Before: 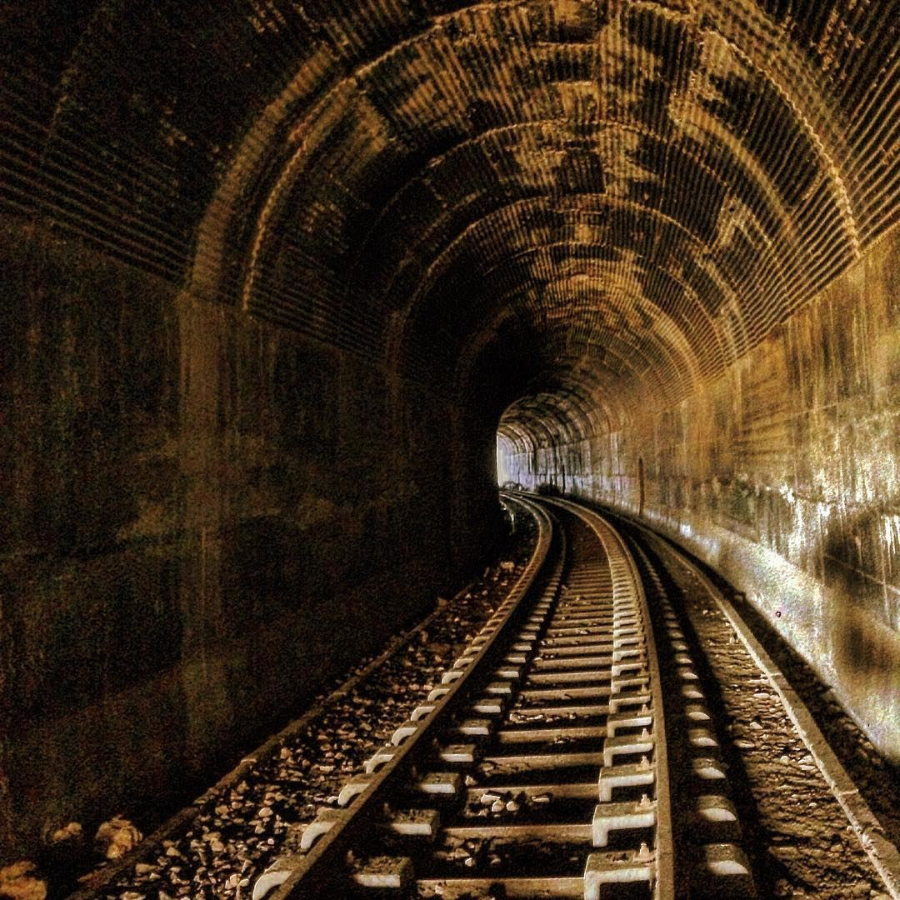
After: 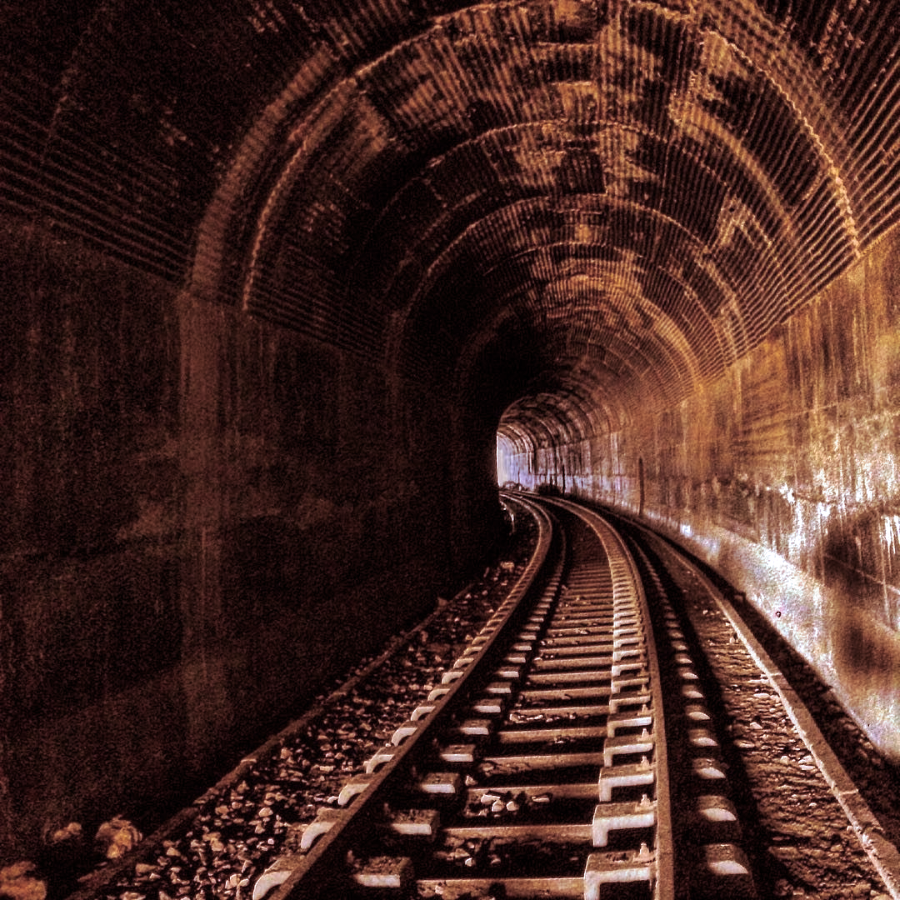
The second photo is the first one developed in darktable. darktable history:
white balance: red 1.066, blue 1.119
split-toning: highlights › hue 180°
